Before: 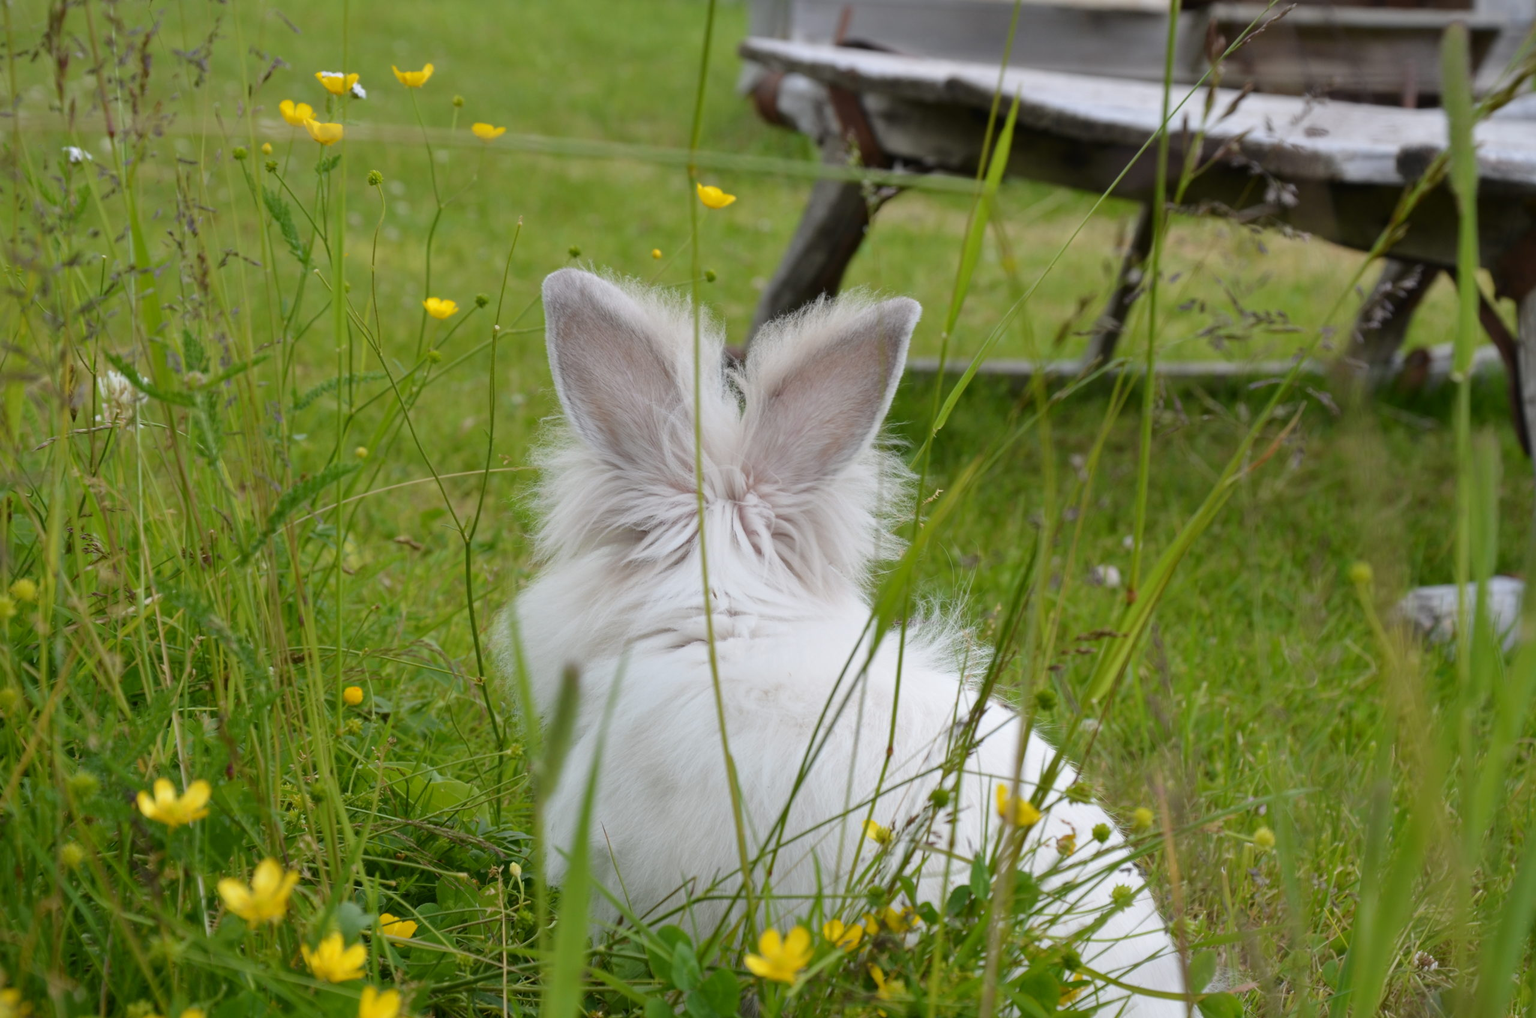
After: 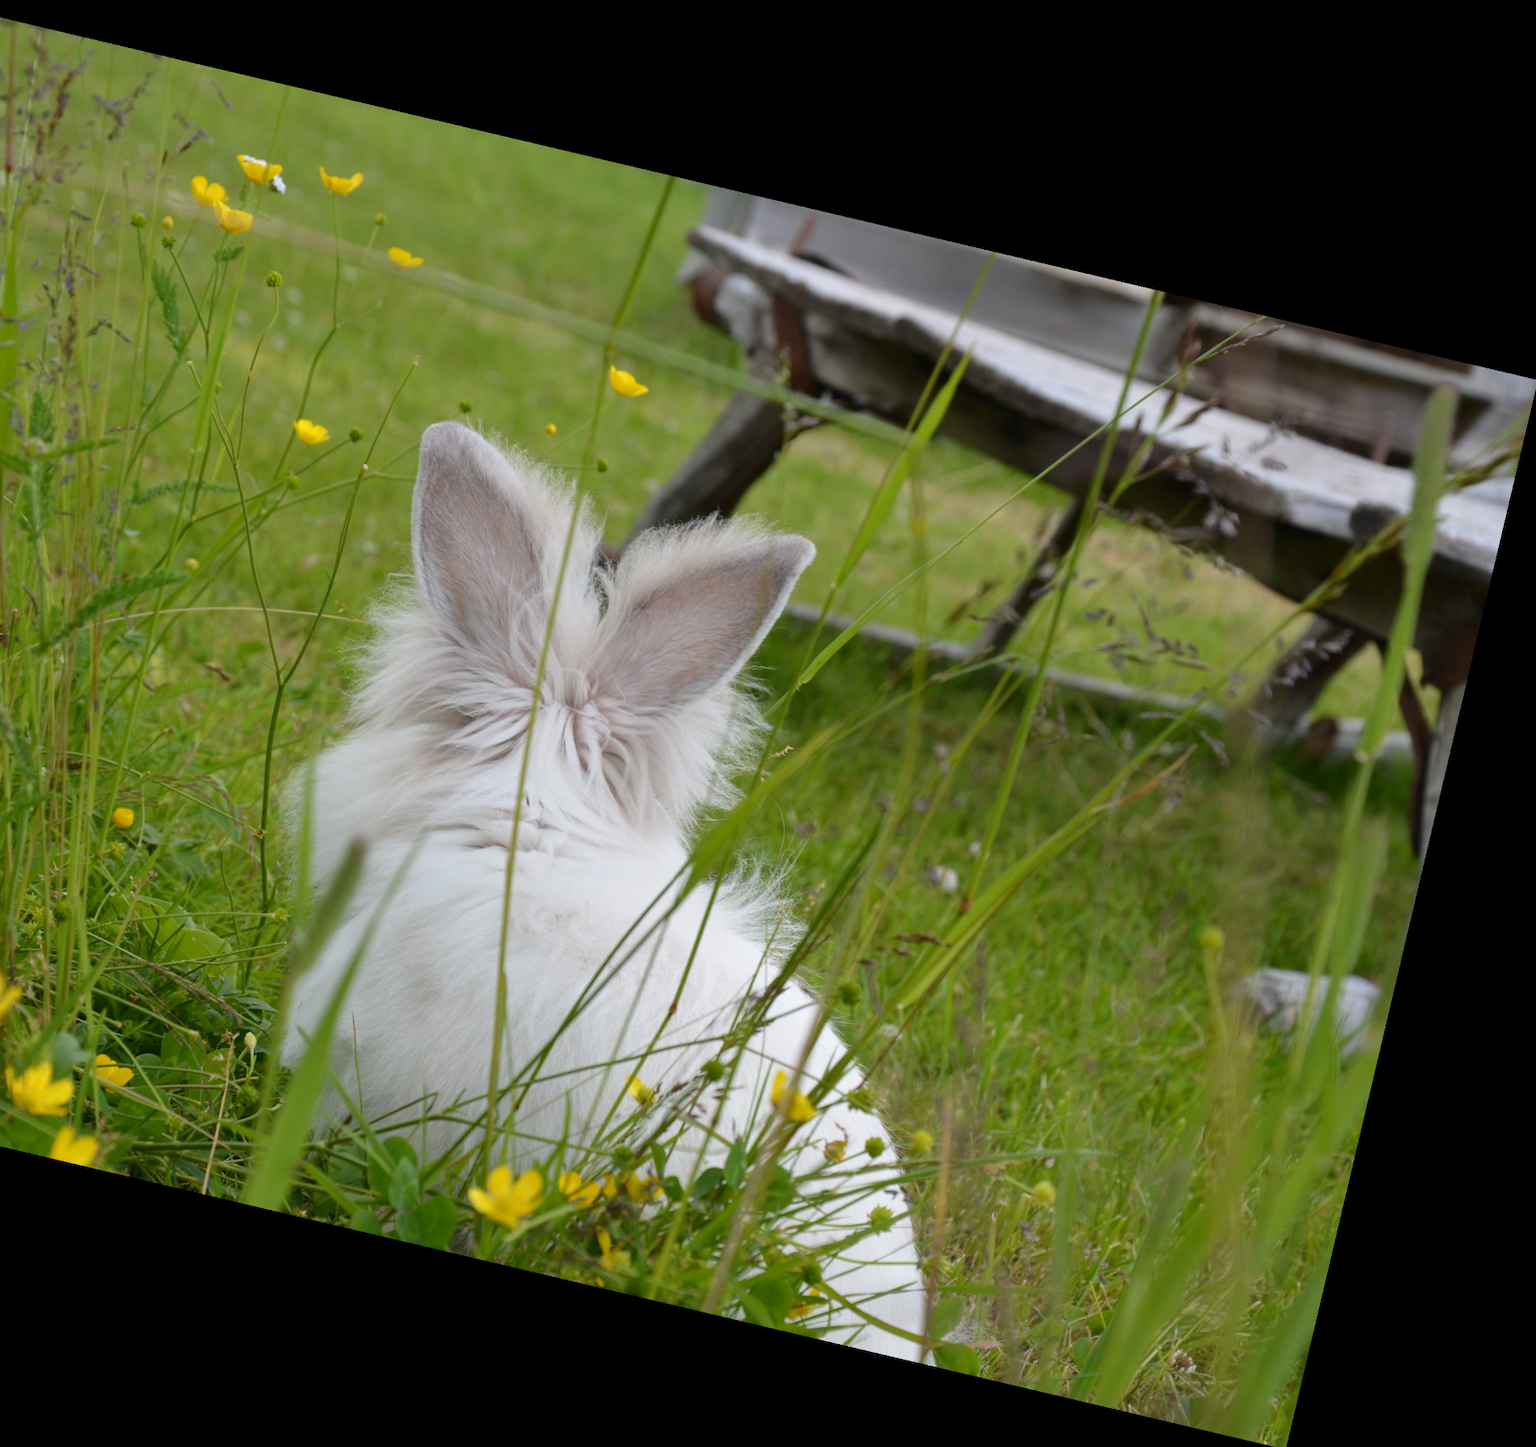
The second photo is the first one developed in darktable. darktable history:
rotate and perspective: rotation 13.27°, automatic cropping off
crop: left 17.582%, bottom 0.031%
